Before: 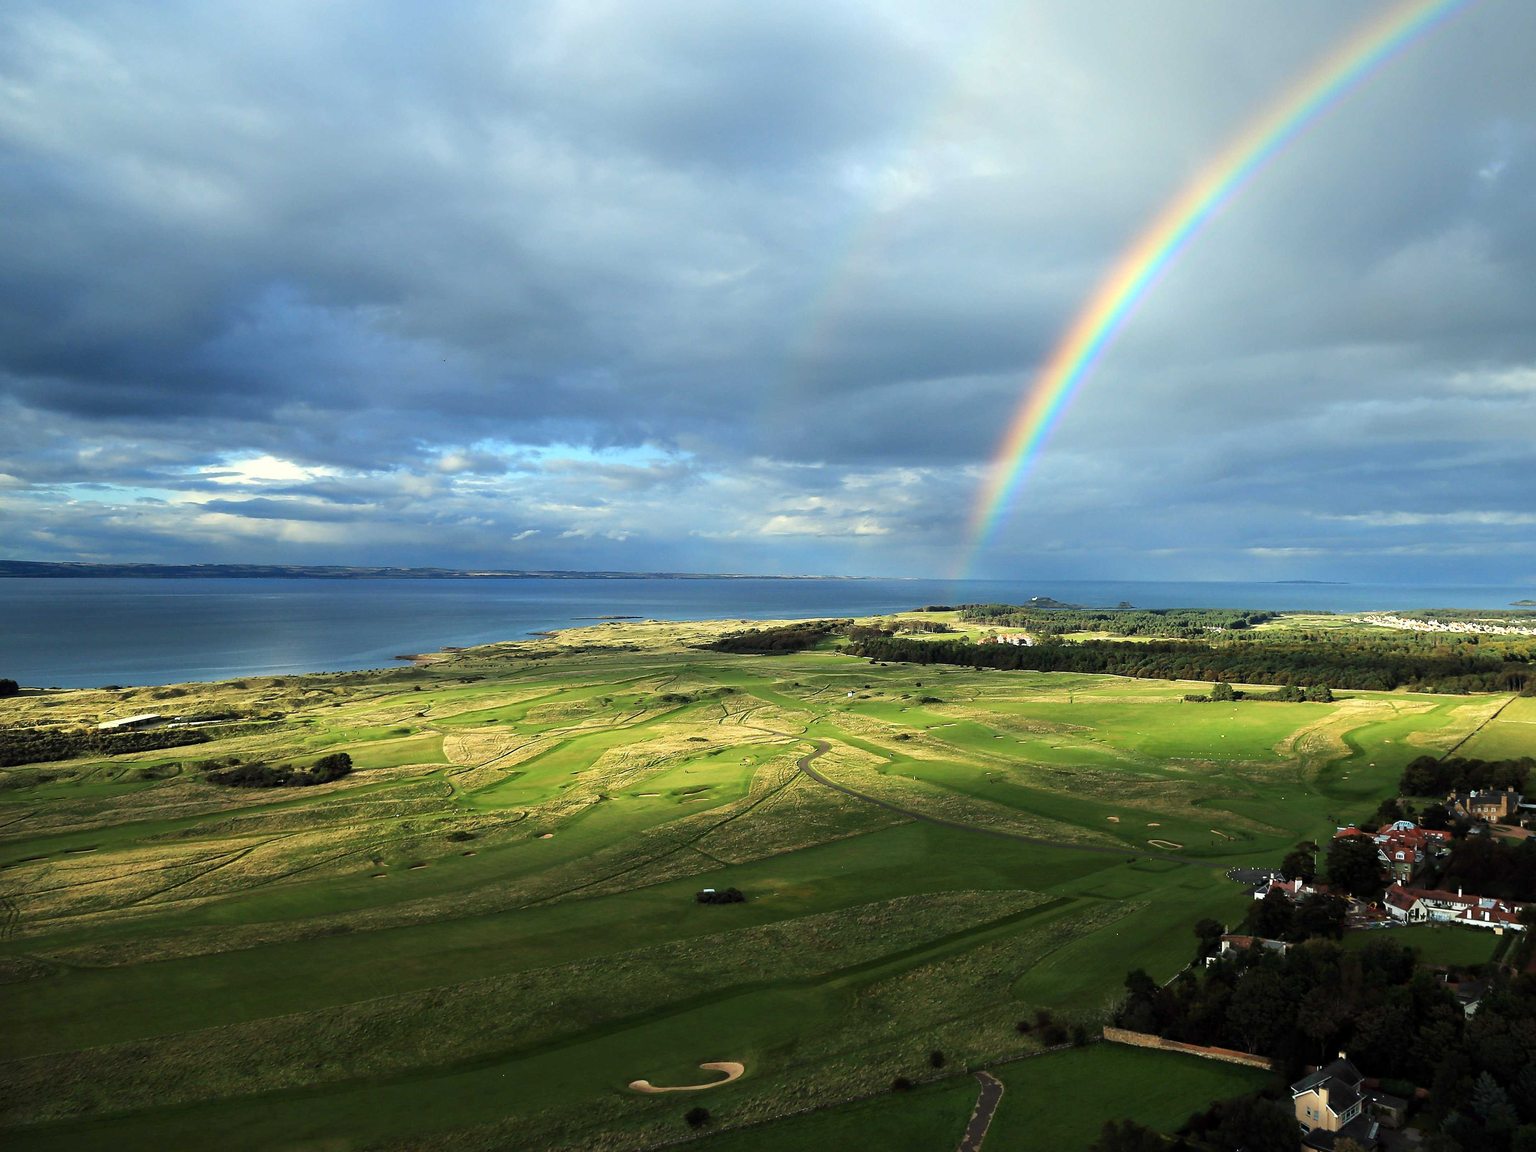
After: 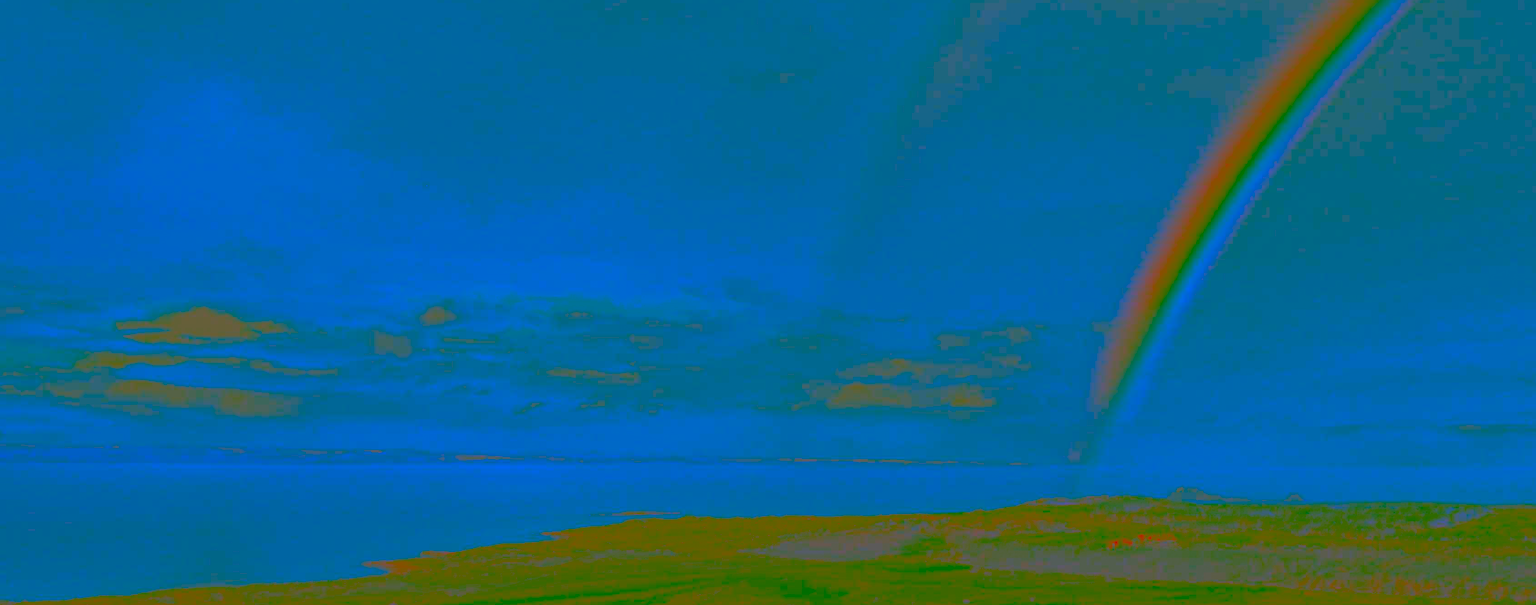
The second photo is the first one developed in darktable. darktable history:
crop: left 7.165%, top 18.708%, right 14.425%, bottom 40.07%
exposure: black level correction 0, exposure 0.891 EV, compensate highlight preservation false
contrast brightness saturation: contrast -0.986, brightness -0.179, saturation 0.732
haze removal: compatibility mode true, adaptive false
